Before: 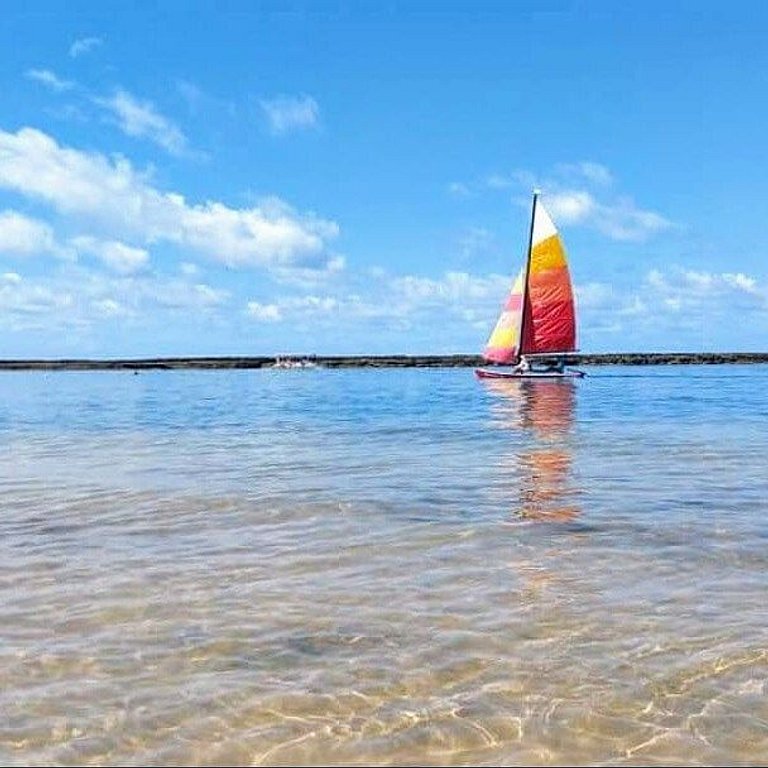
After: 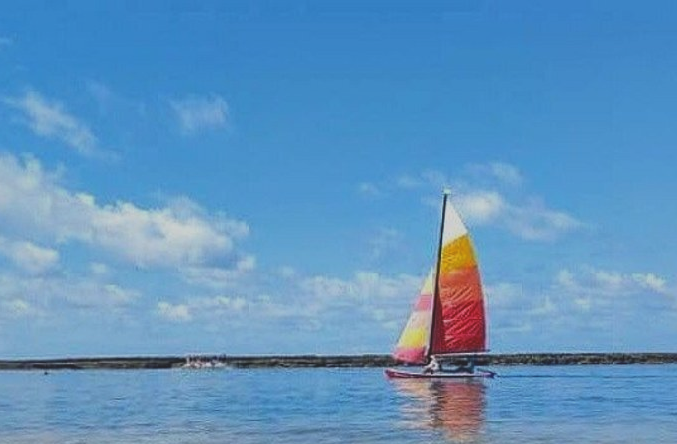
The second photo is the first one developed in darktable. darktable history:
crop and rotate: left 11.74%, bottom 42.085%
shadows and highlights: on, module defaults
exposure: black level correction -0.015, exposure -0.528 EV, compensate highlight preservation false
